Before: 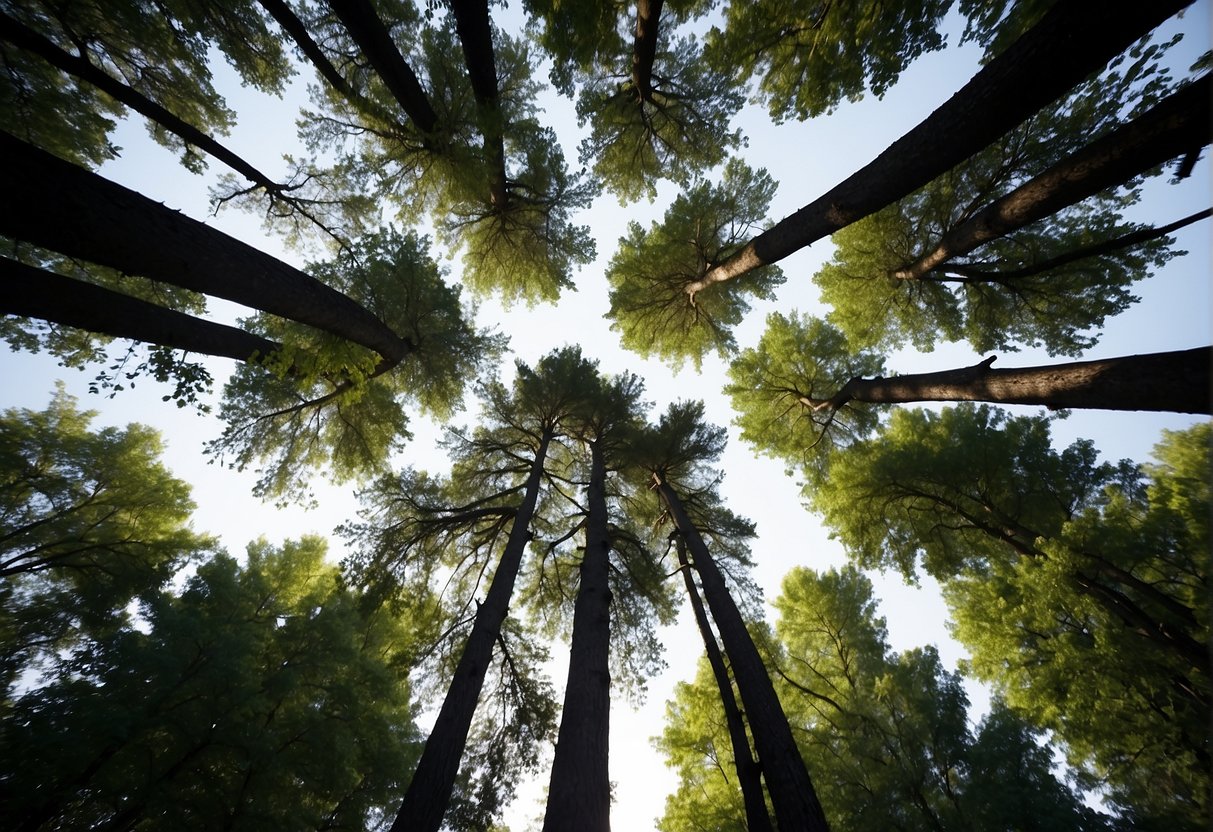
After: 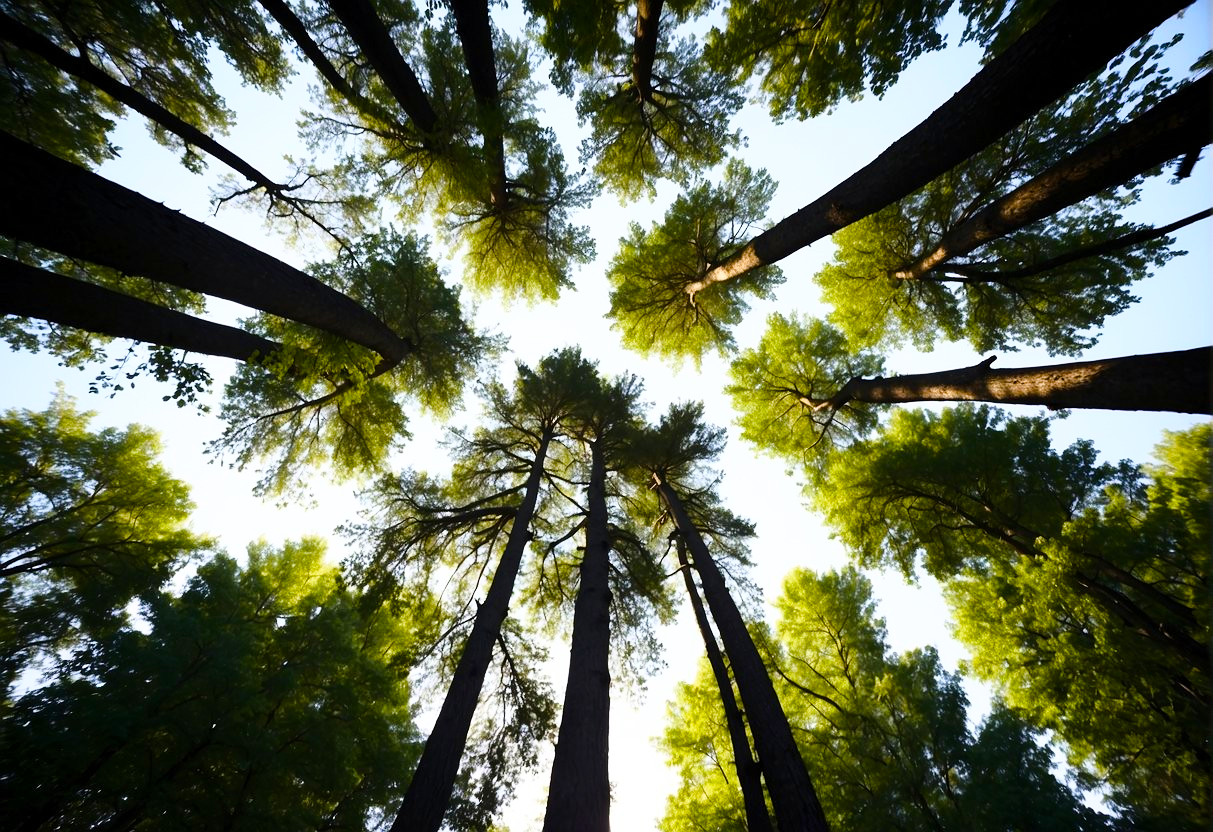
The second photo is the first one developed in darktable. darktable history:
base curve: curves: ch0 [(0, 0) (0.028, 0.03) (0.121, 0.232) (0.46, 0.748) (0.859, 0.968) (1, 1)]
color balance rgb: perceptual saturation grading › global saturation 20%, perceptual saturation grading › highlights -14.296%, perceptual saturation grading › shadows 49.952%
